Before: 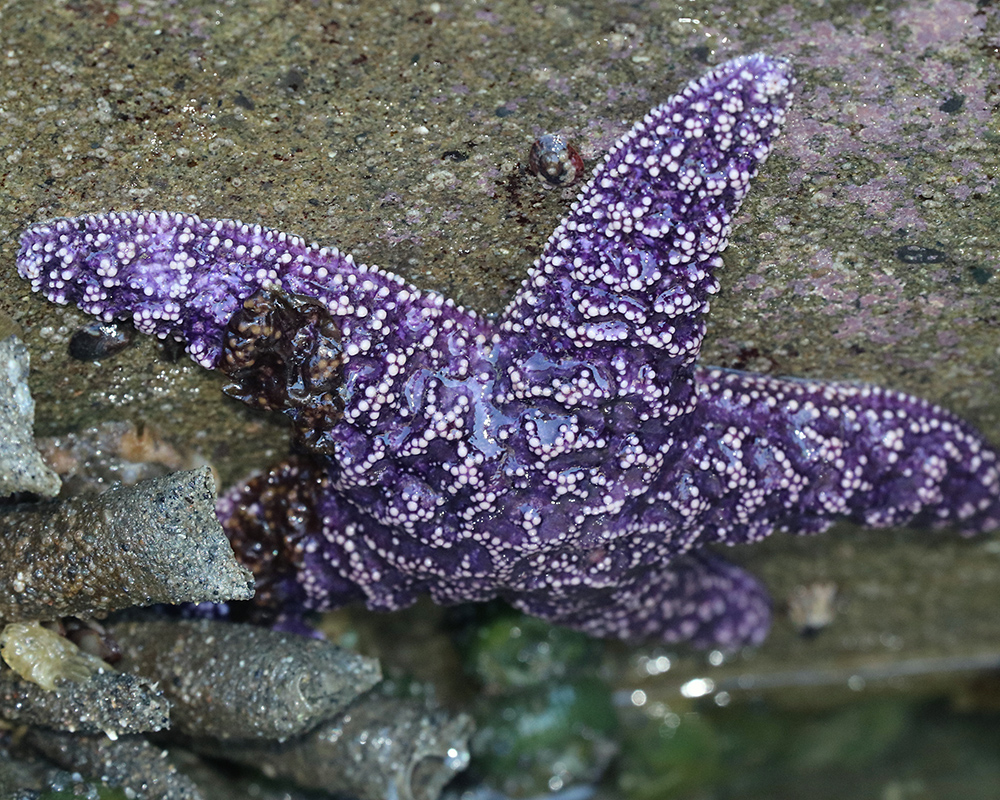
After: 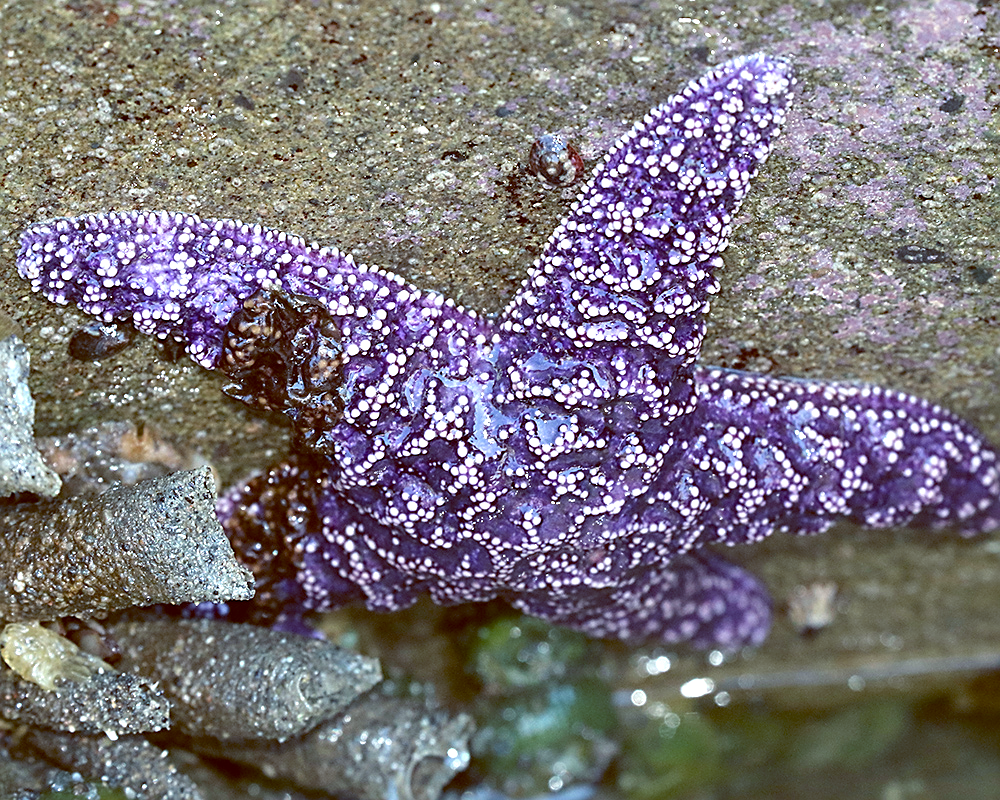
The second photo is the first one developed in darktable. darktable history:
color balance: lift [1, 1.015, 1.004, 0.985], gamma [1, 0.958, 0.971, 1.042], gain [1, 0.956, 0.977, 1.044]
sharpen: on, module defaults
exposure: black level correction 0, exposure 0.7 EV, compensate exposure bias true, compensate highlight preservation false
